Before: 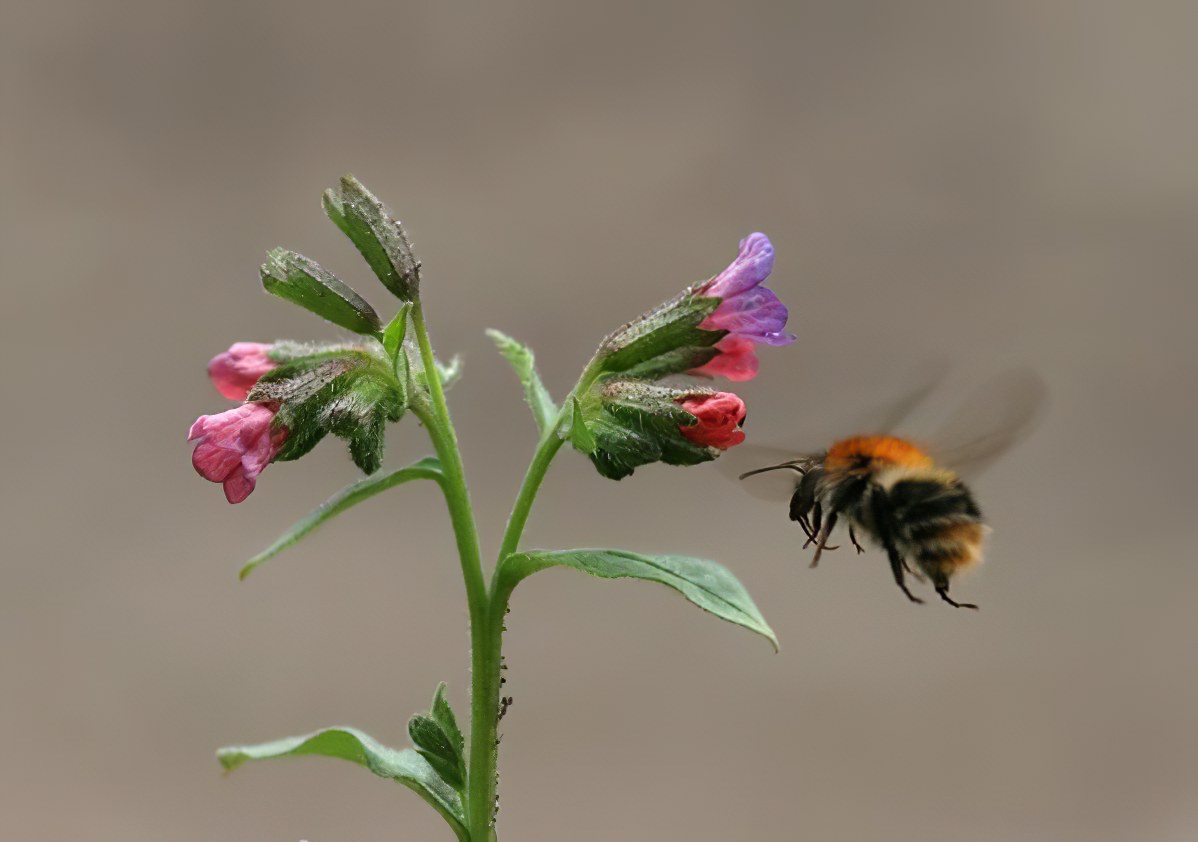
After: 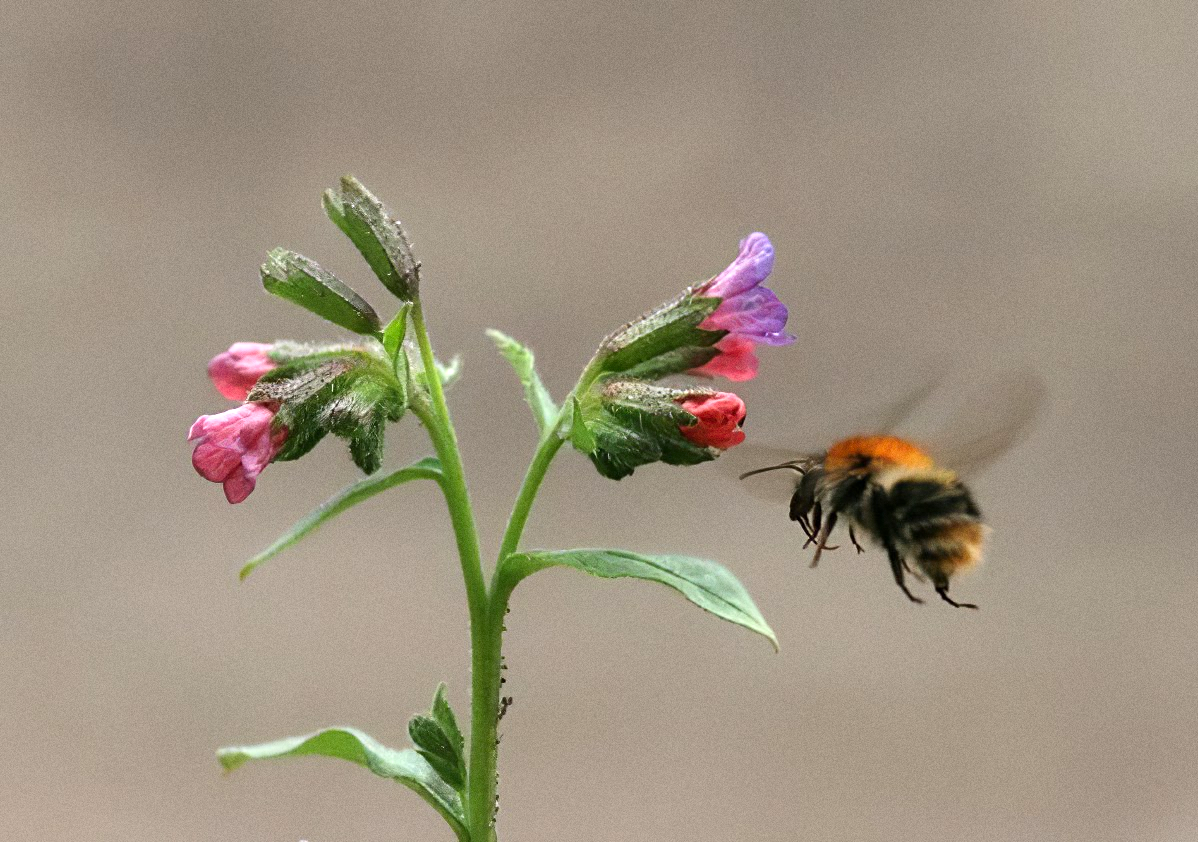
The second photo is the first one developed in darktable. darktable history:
grain: coarseness 0.47 ISO
exposure: black level correction 0.001, exposure 0.5 EV, compensate exposure bias true, compensate highlight preservation false
tone equalizer: on, module defaults
